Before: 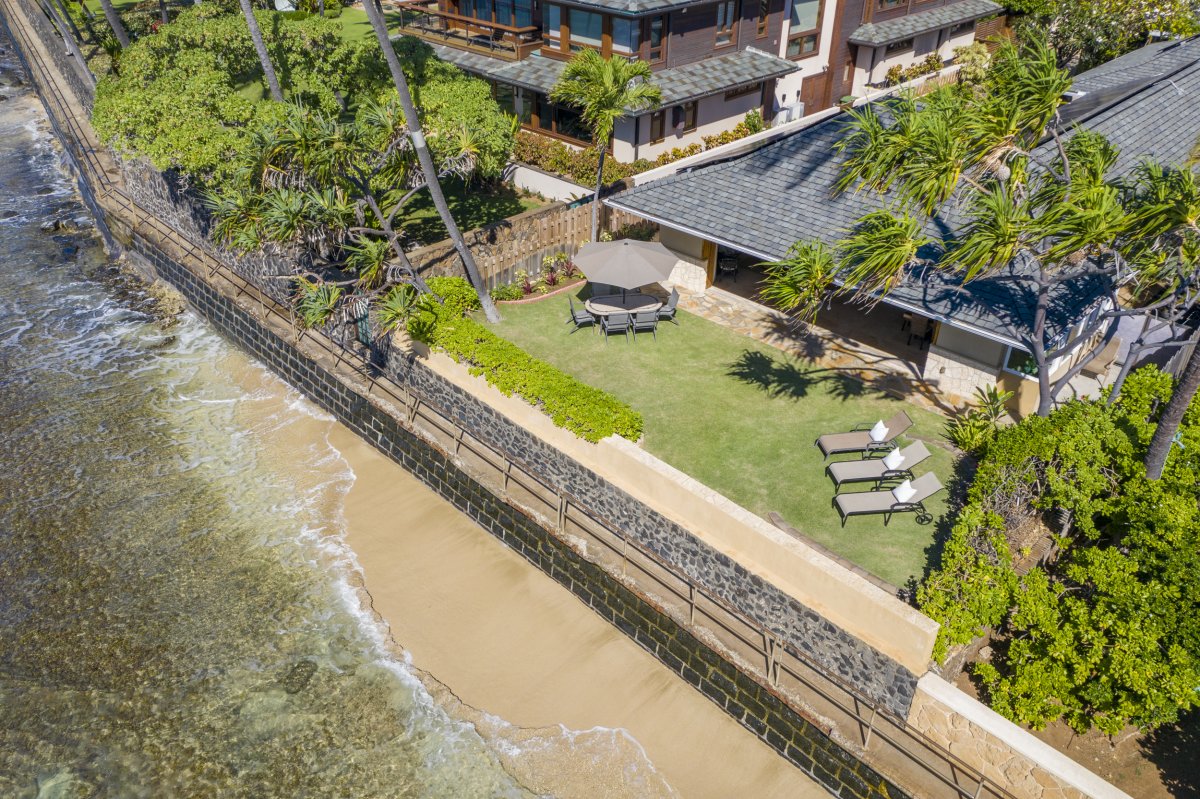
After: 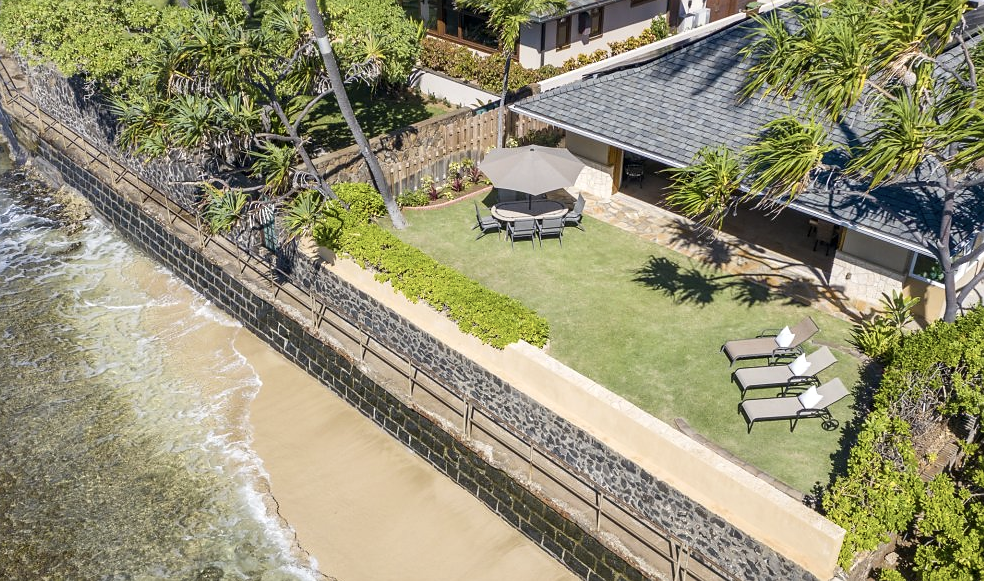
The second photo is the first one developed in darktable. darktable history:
contrast brightness saturation: contrast 0.11, saturation -0.17
exposure: exposure 0.161 EV, compensate highlight preservation false
sharpen: radius 1, threshold 1
crop: left 7.856%, top 11.836%, right 10.12%, bottom 15.387%
